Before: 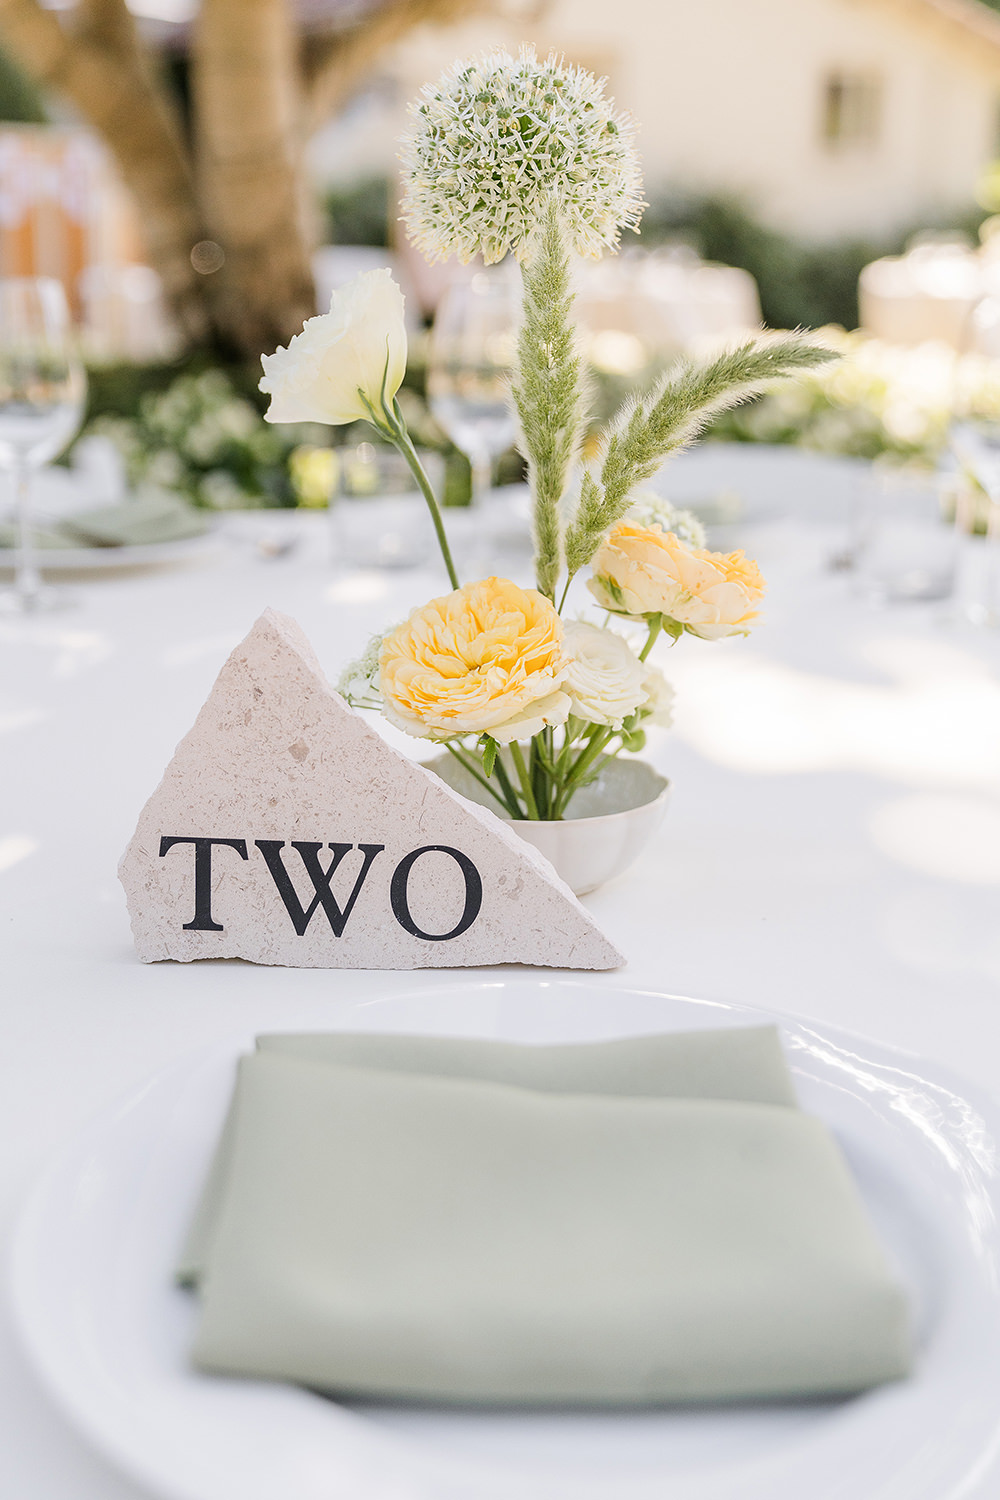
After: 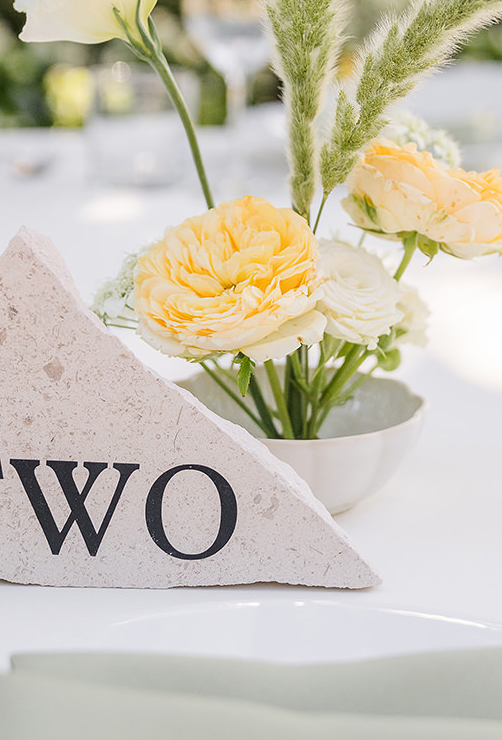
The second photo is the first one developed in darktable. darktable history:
crop: left 24.595%, top 25.402%, right 25.125%, bottom 25.203%
